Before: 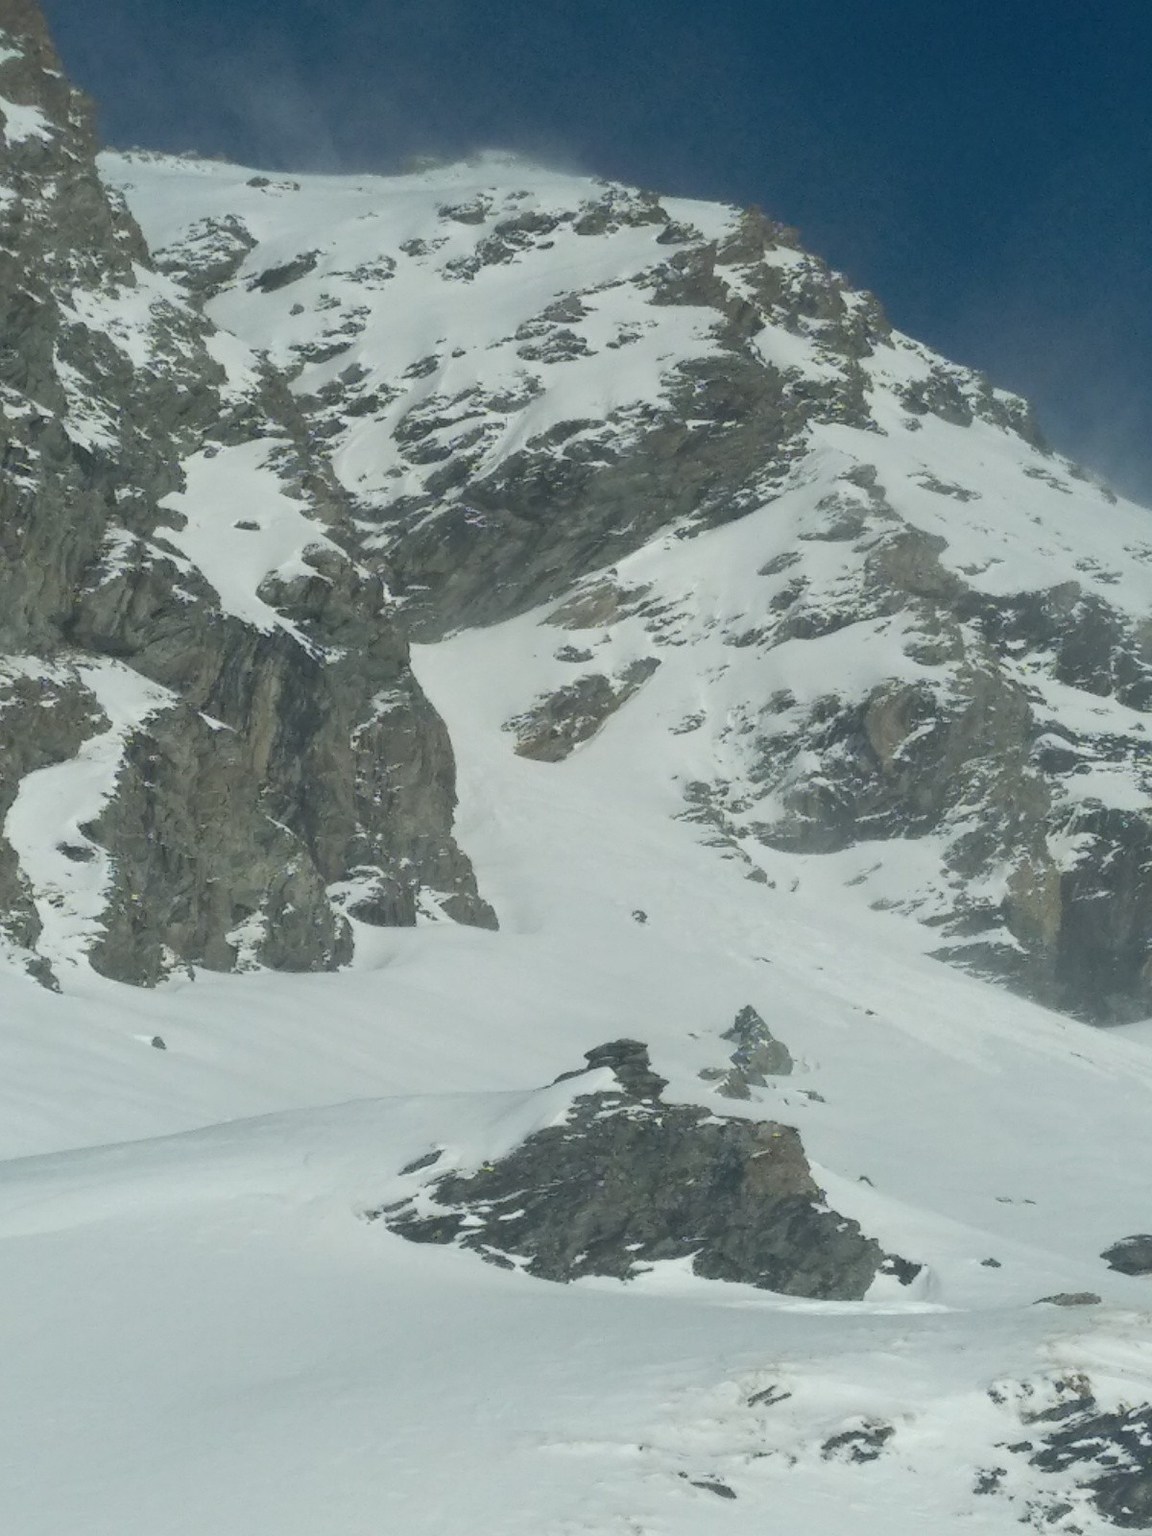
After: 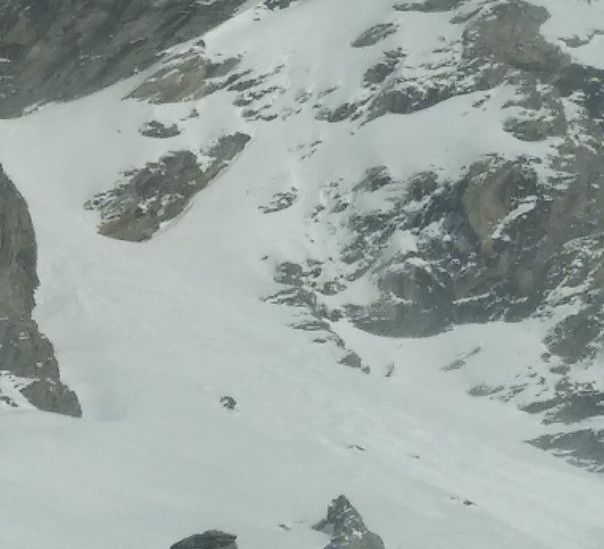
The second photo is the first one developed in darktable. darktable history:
crop: left 36.543%, top 34.546%, right 13.071%, bottom 31.139%
